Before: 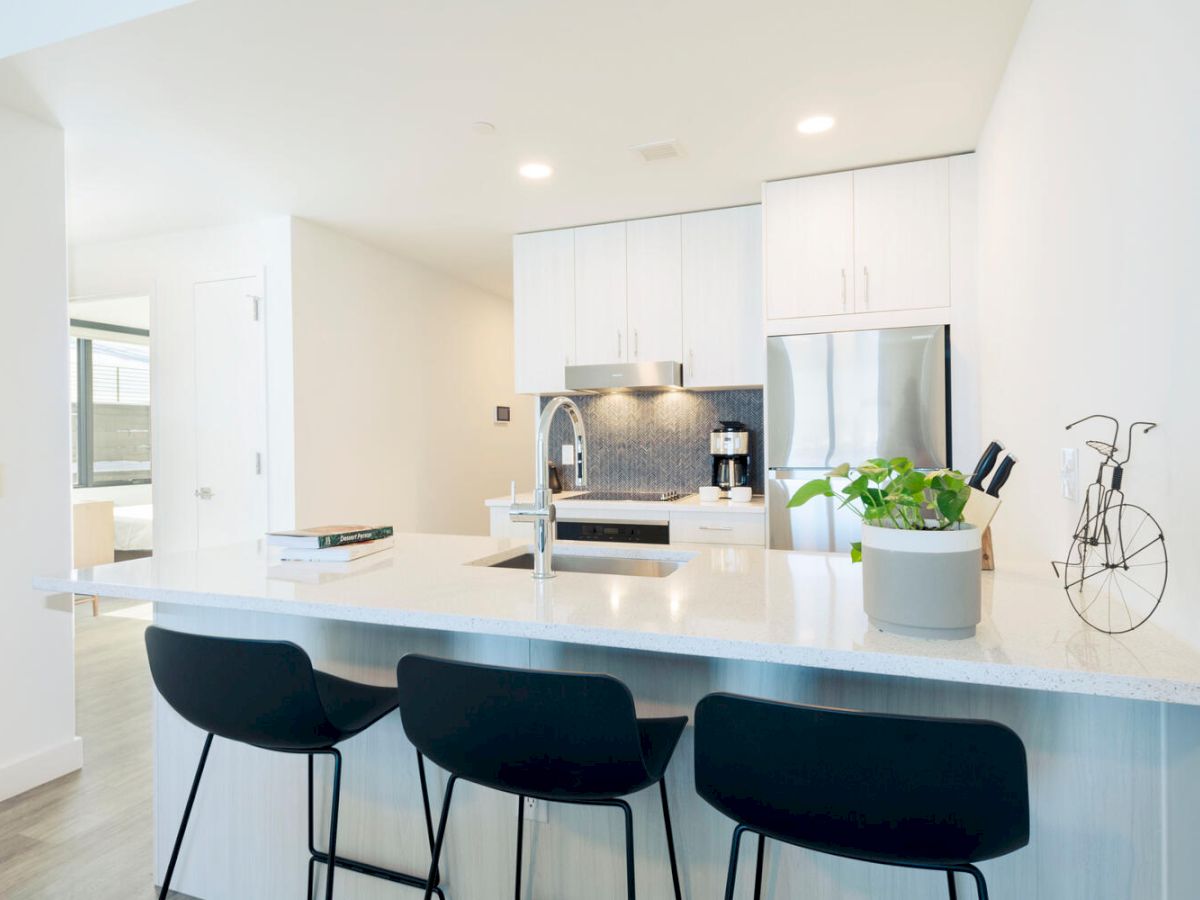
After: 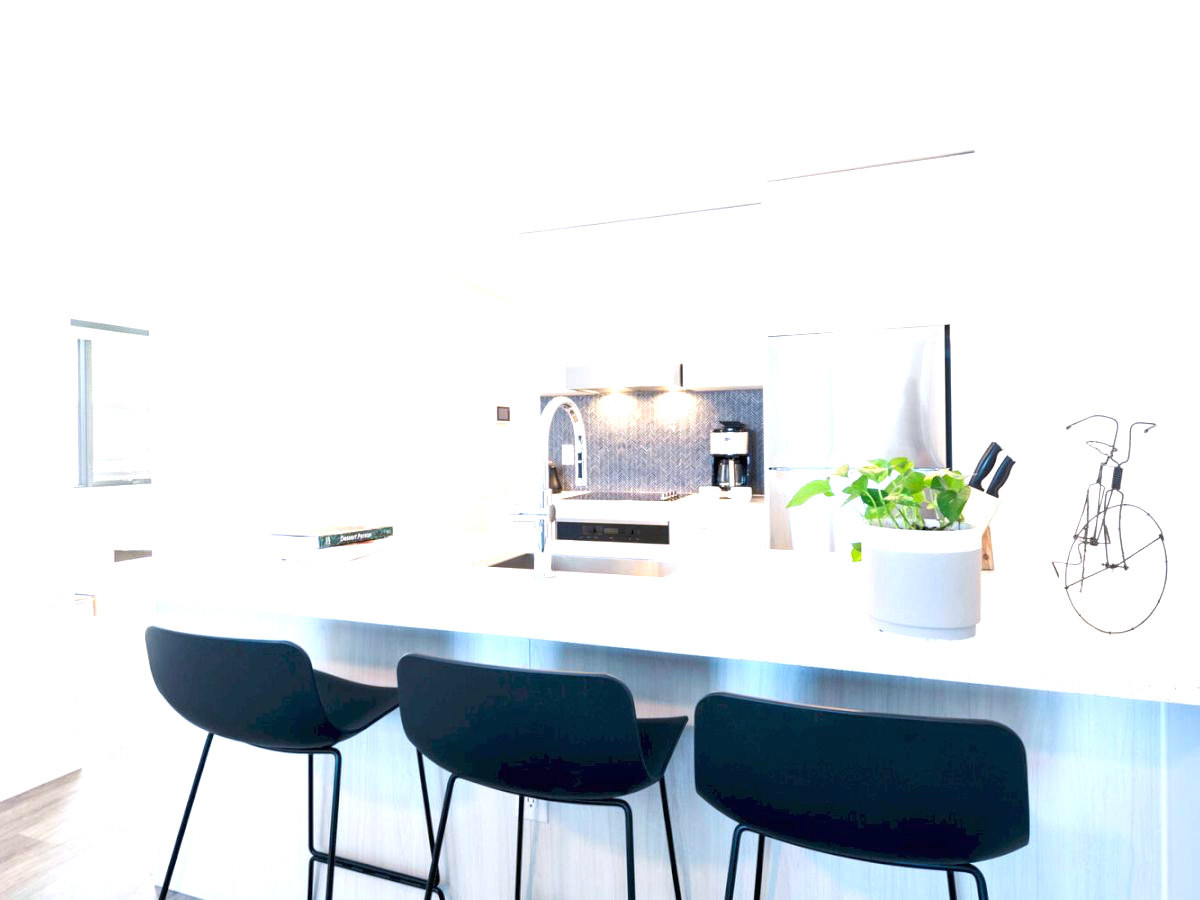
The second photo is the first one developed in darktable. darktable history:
exposure: black level correction 0, exposure 1 EV, compensate exposure bias true, compensate highlight preservation false
white balance: red 1.004, blue 1.096
